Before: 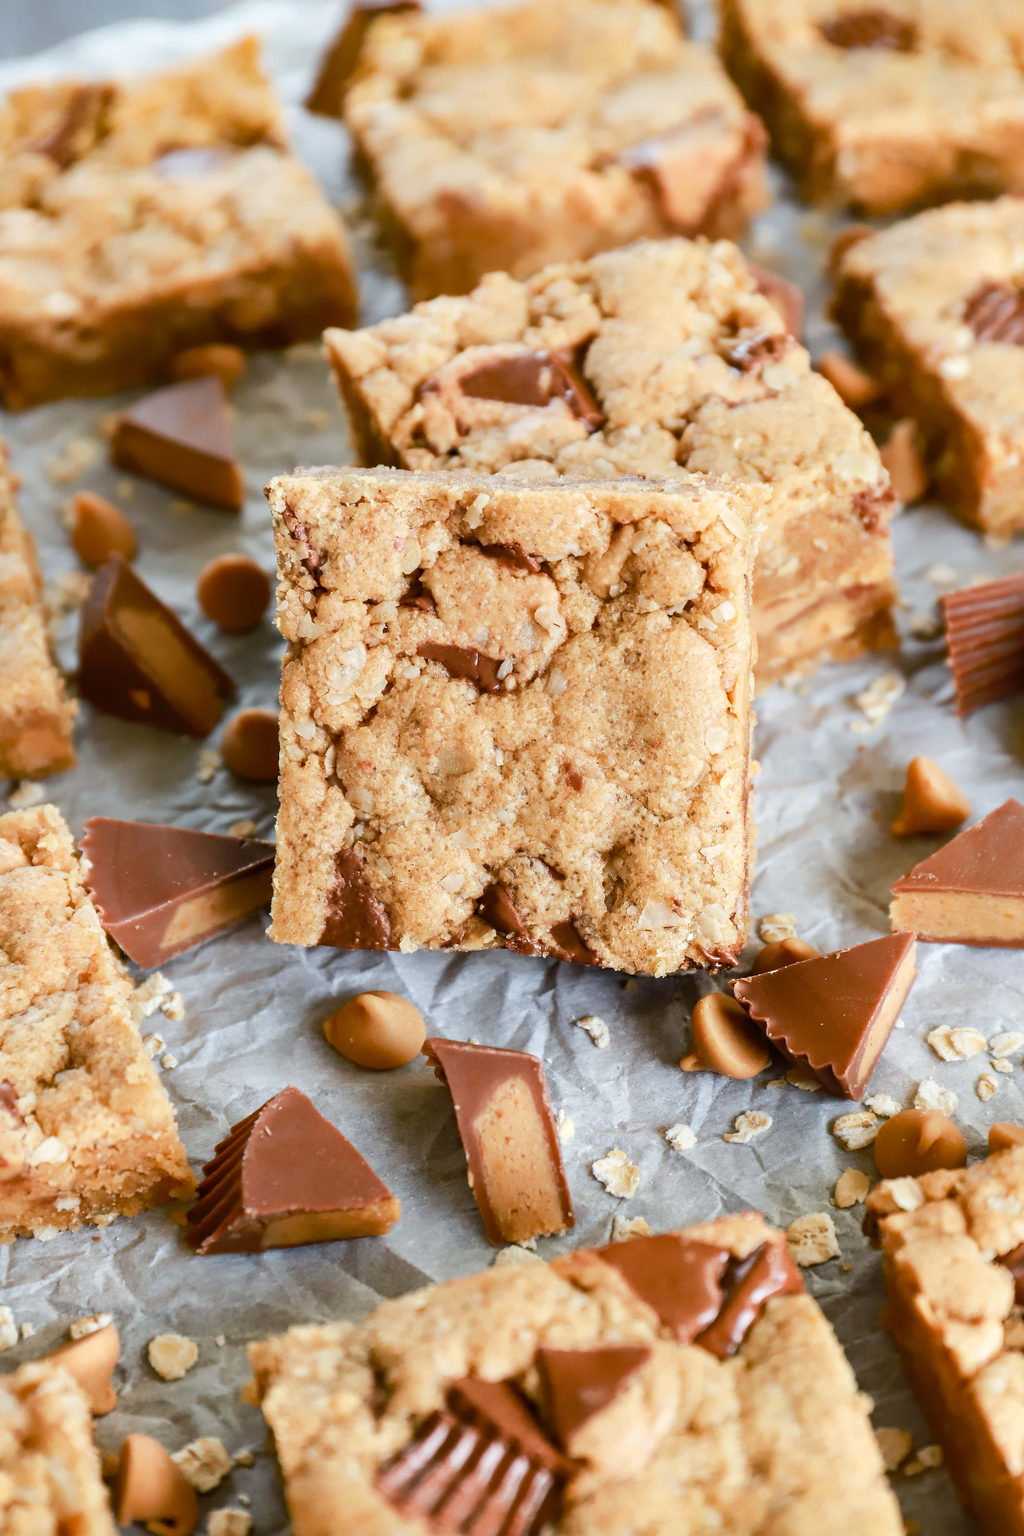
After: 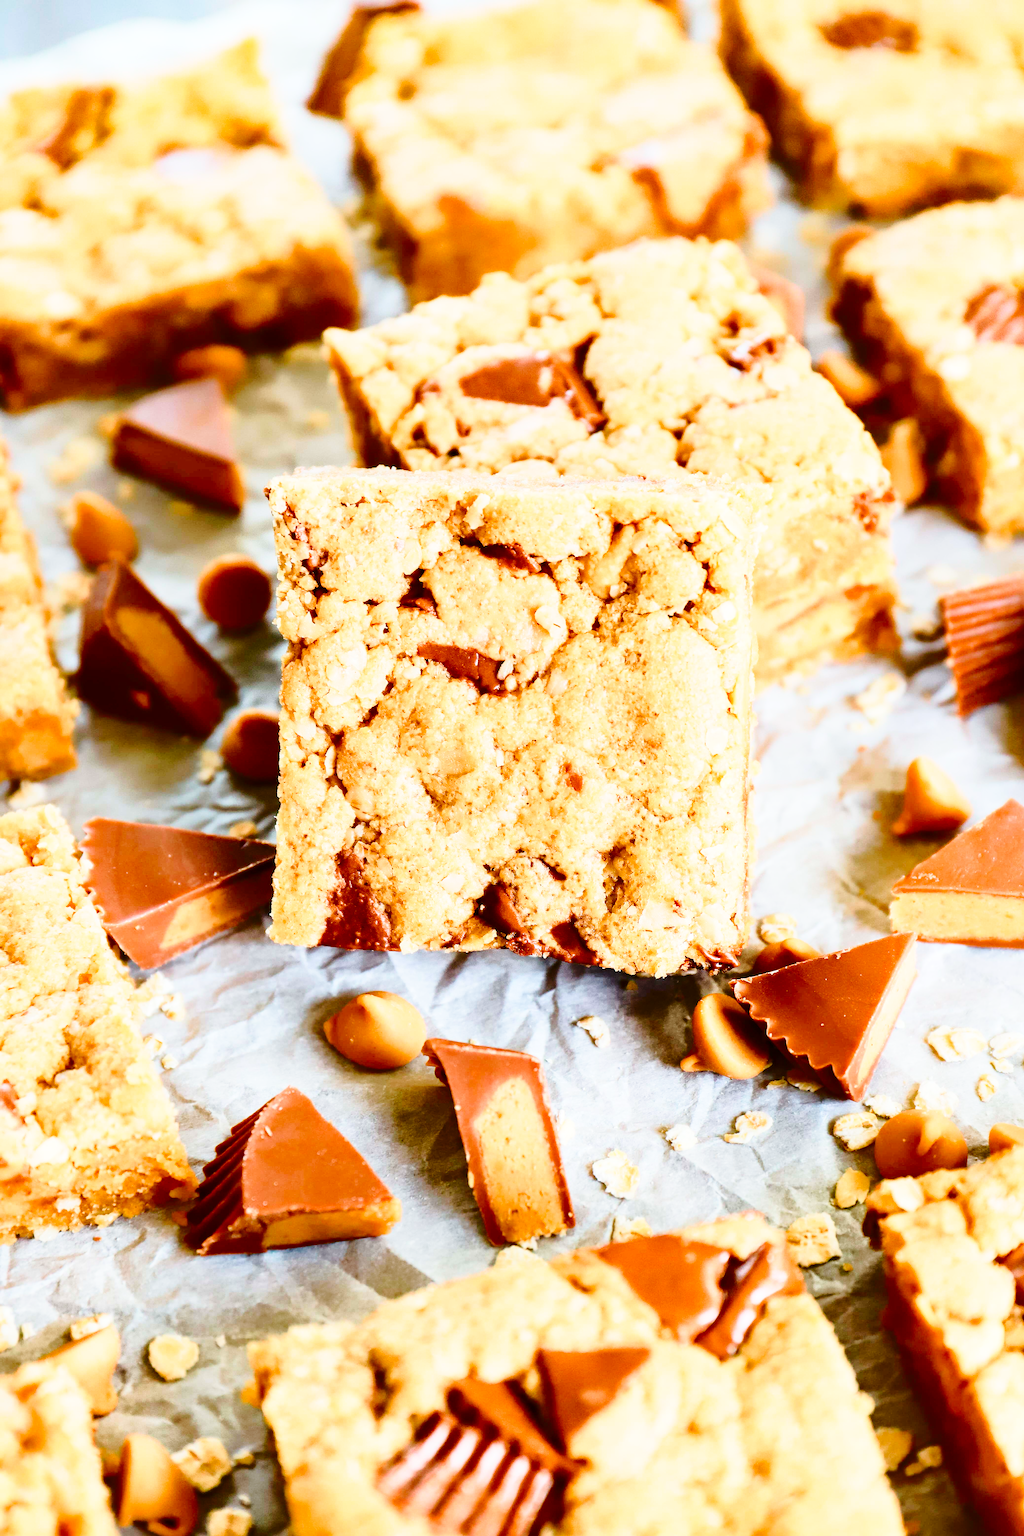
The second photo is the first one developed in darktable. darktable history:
base curve: curves: ch0 [(0, 0) (0.028, 0.03) (0.121, 0.232) (0.46, 0.748) (0.859, 0.968) (1, 1)], preserve colors none
tone curve: curves: ch0 [(0, 0) (0.234, 0.191) (0.48, 0.534) (0.608, 0.667) (0.725, 0.809) (0.864, 0.922) (1, 1)]; ch1 [(0, 0) (0.453, 0.43) (0.5, 0.5) (0.615, 0.649) (1, 1)]; ch2 [(0, 0) (0.5, 0.5) (0.586, 0.617) (1, 1)], color space Lab, independent channels, preserve colors none
color balance rgb: perceptual saturation grading › global saturation 20%, perceptual saturation grading › highlights -25%, perceptual saturation grading › shadows 25%
